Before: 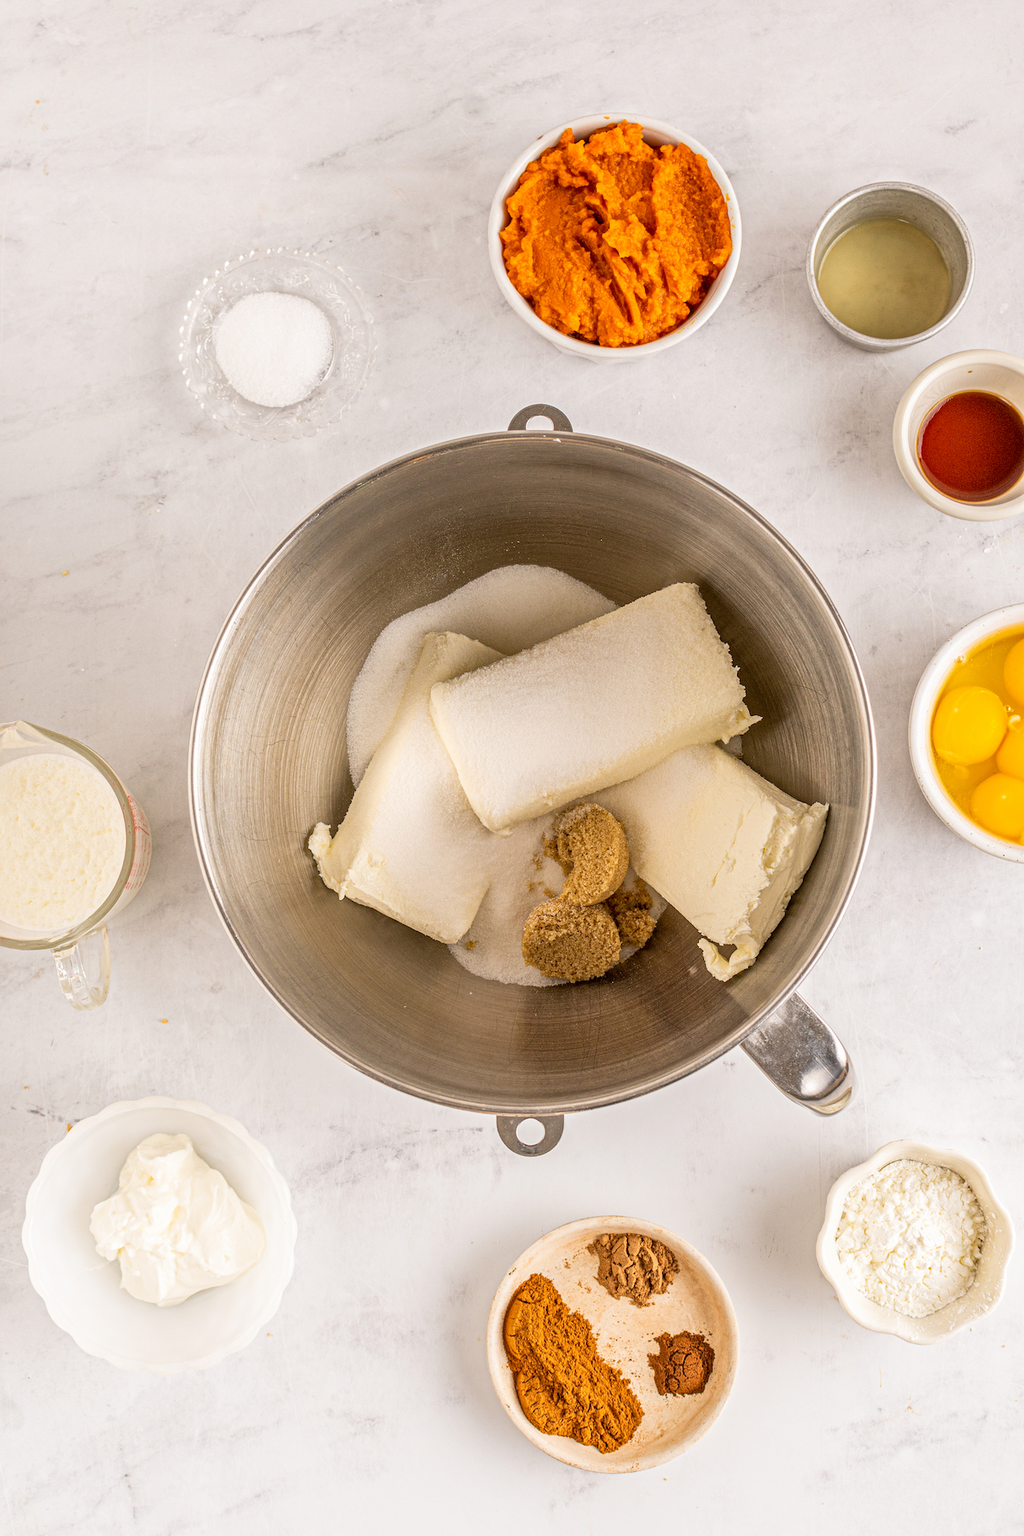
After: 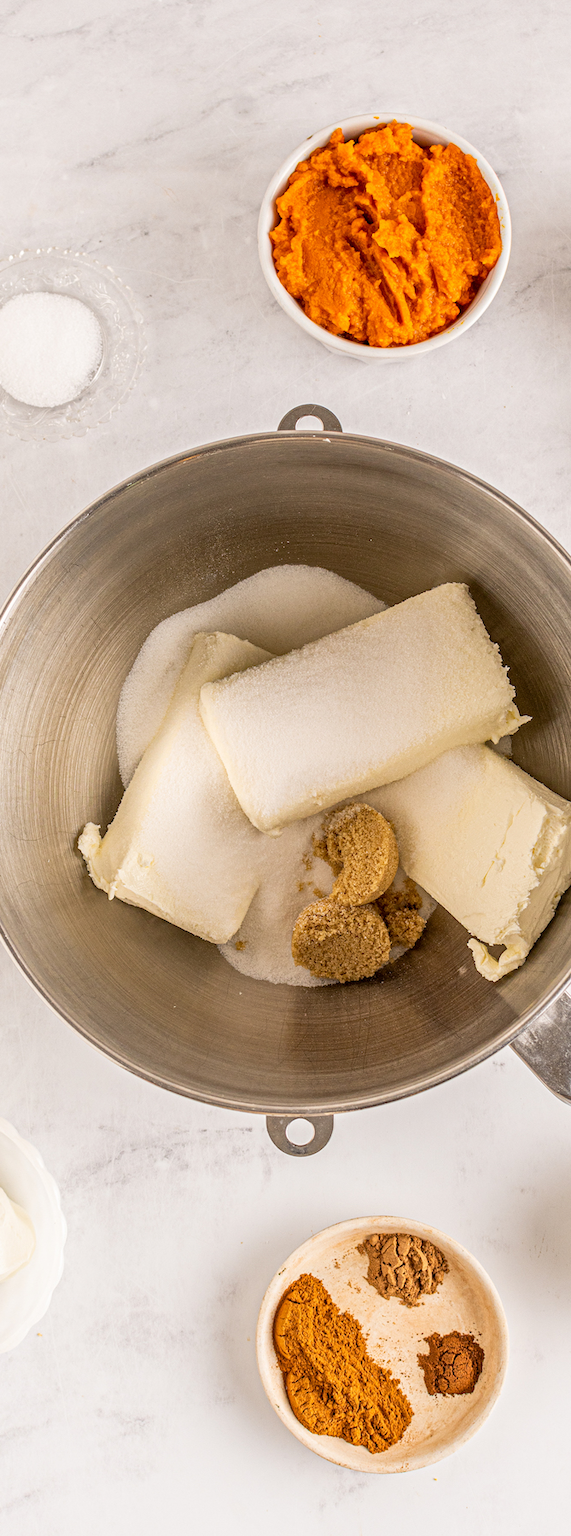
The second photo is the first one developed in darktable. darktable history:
crop and rotate: left 22.552%, right 21.558%
